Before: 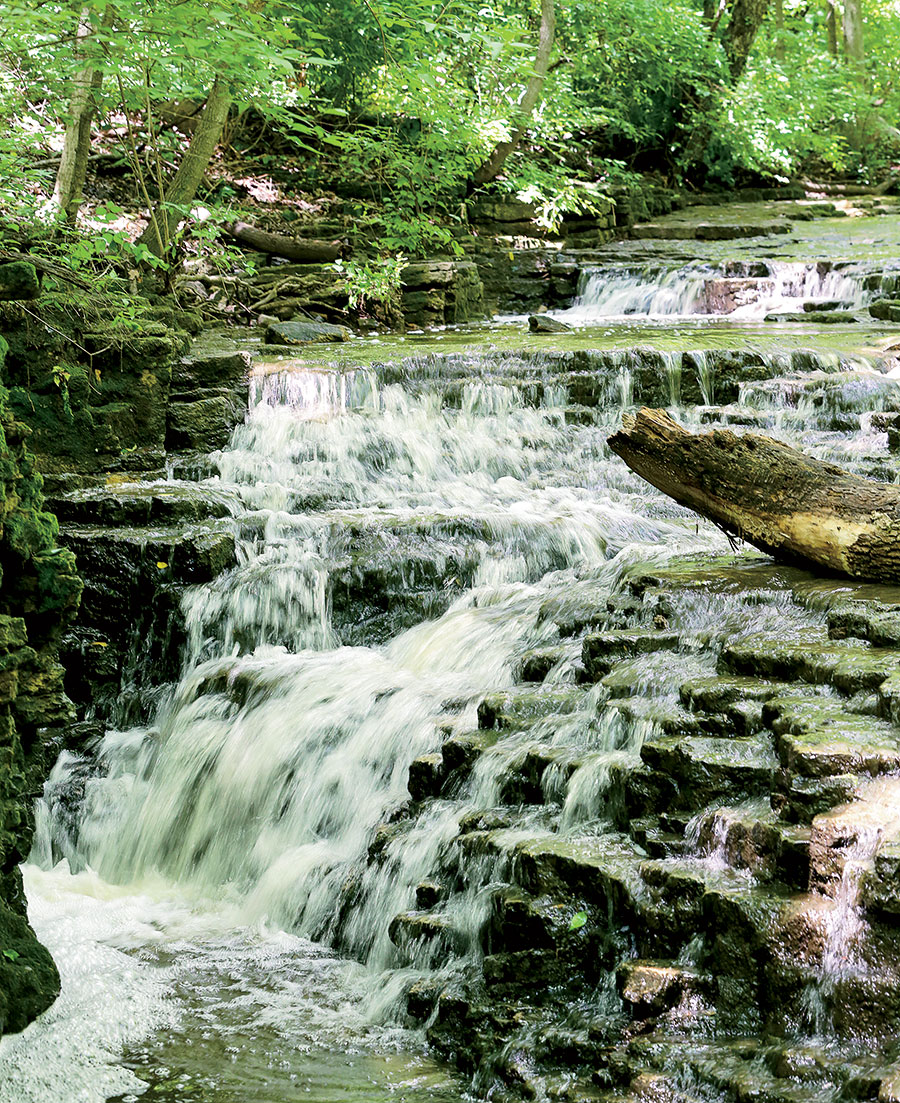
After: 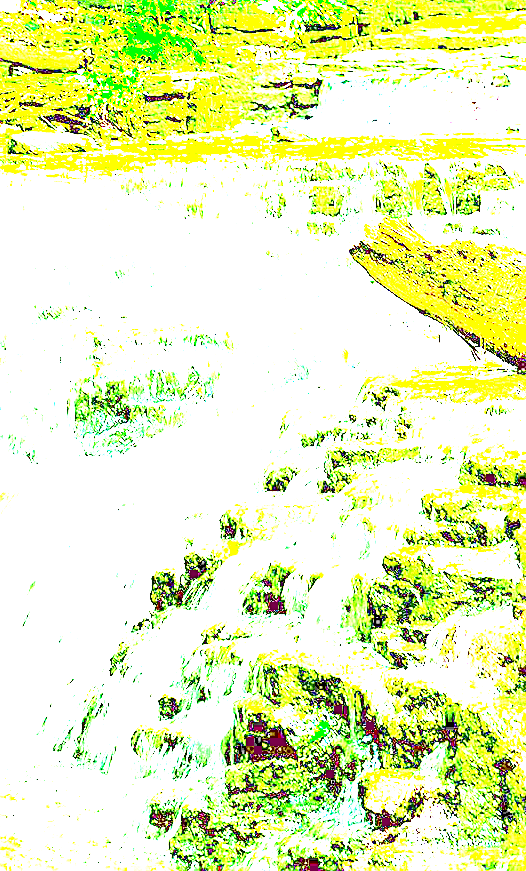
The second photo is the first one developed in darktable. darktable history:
sharpen: on, module defaults
crop and rotate: left 28.69%, top 17.263%, right 12.756%, bottom 3.758%
tone curve: curves: ch0 [(0, 0) (0.131, 0.116) (0.316, 0.345) (0.501, 0.584) (0.629, 0.732) (0.812, 0.888) (1, 0.974)]; ch1 [(0, 0) (0.366, 0.367) (0.475, 0.453) (0.494, 0.497) (0.504, 0.503) (0.553, 0.584) (1, 1)]; ch2 [(0, 0) (0.333, 0.346) (0.375, 0.375) (0.424, 0.43) (0.476, 0.492) (0.502, 0.501) (0.533, 0.556) (0.566, 0.599) (0.614, 0.653) (1, 1)], color space Lab, independent channels, preserve colors none
exposure: exposure 7.935 EV, compensate highlight preservation false
